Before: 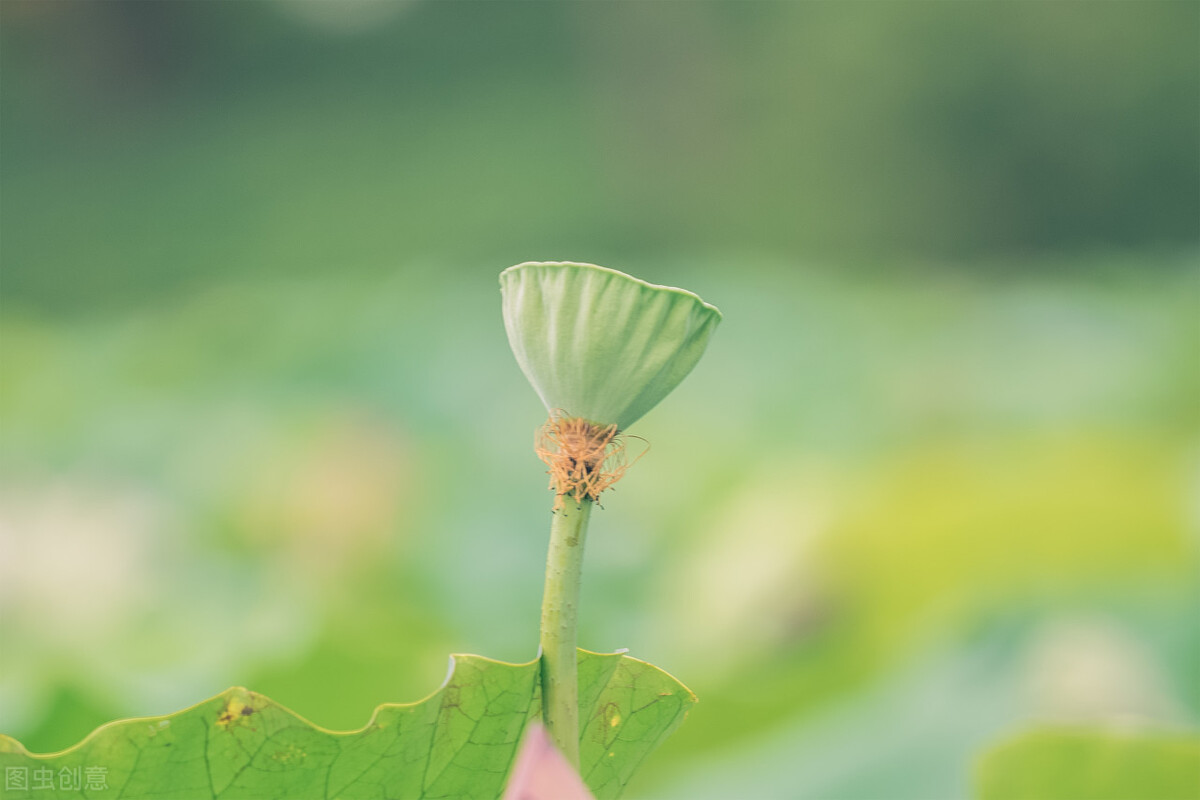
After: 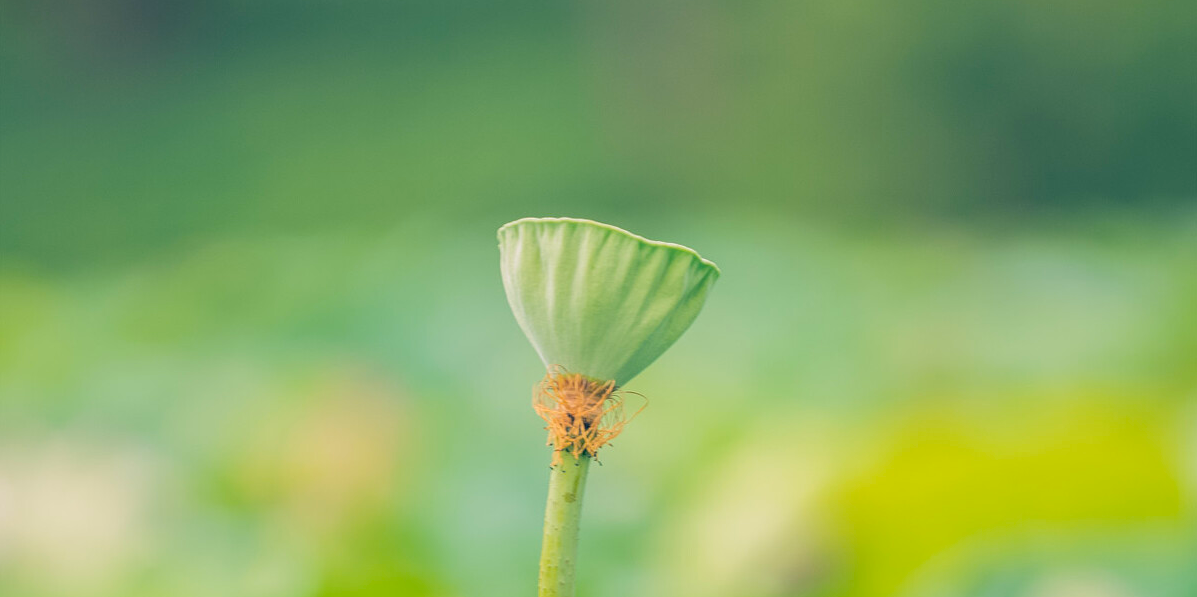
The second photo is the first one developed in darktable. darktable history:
color balance rgb: shadows lift › chroma 4.293%, shadows lift › hue 252.34°, global offset › luminance -0.511%, perceptual saturation grading › global saturation 19.619%, global vibrance 20%
crop: left 0.201%, top 5.521%, bottom 19.83%
